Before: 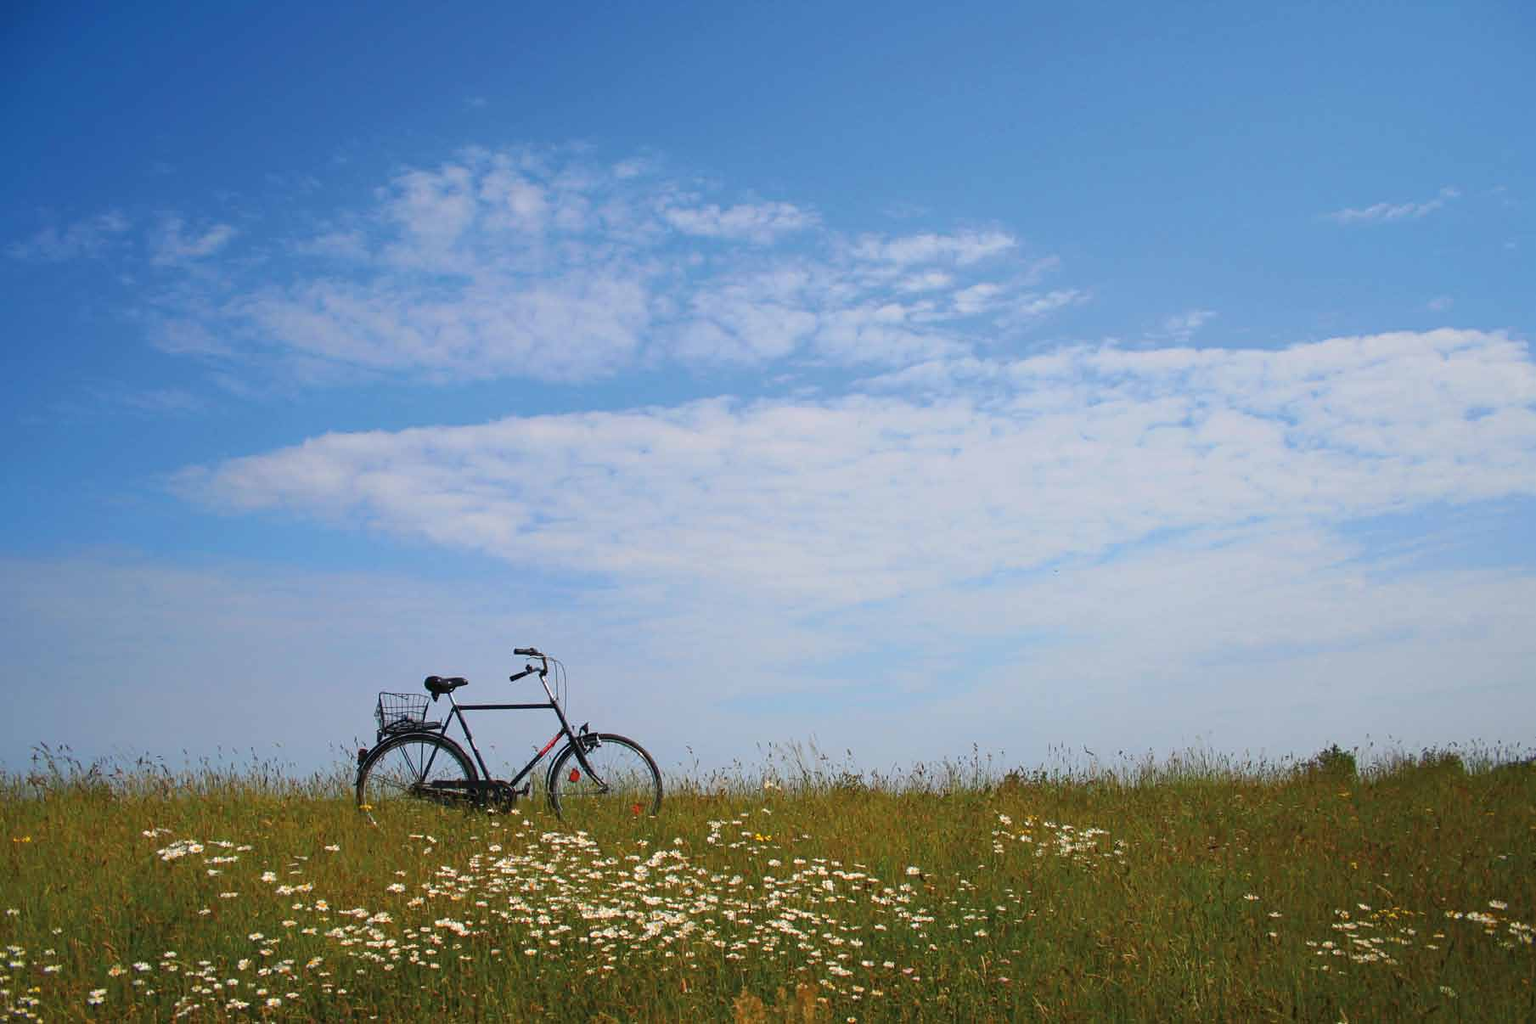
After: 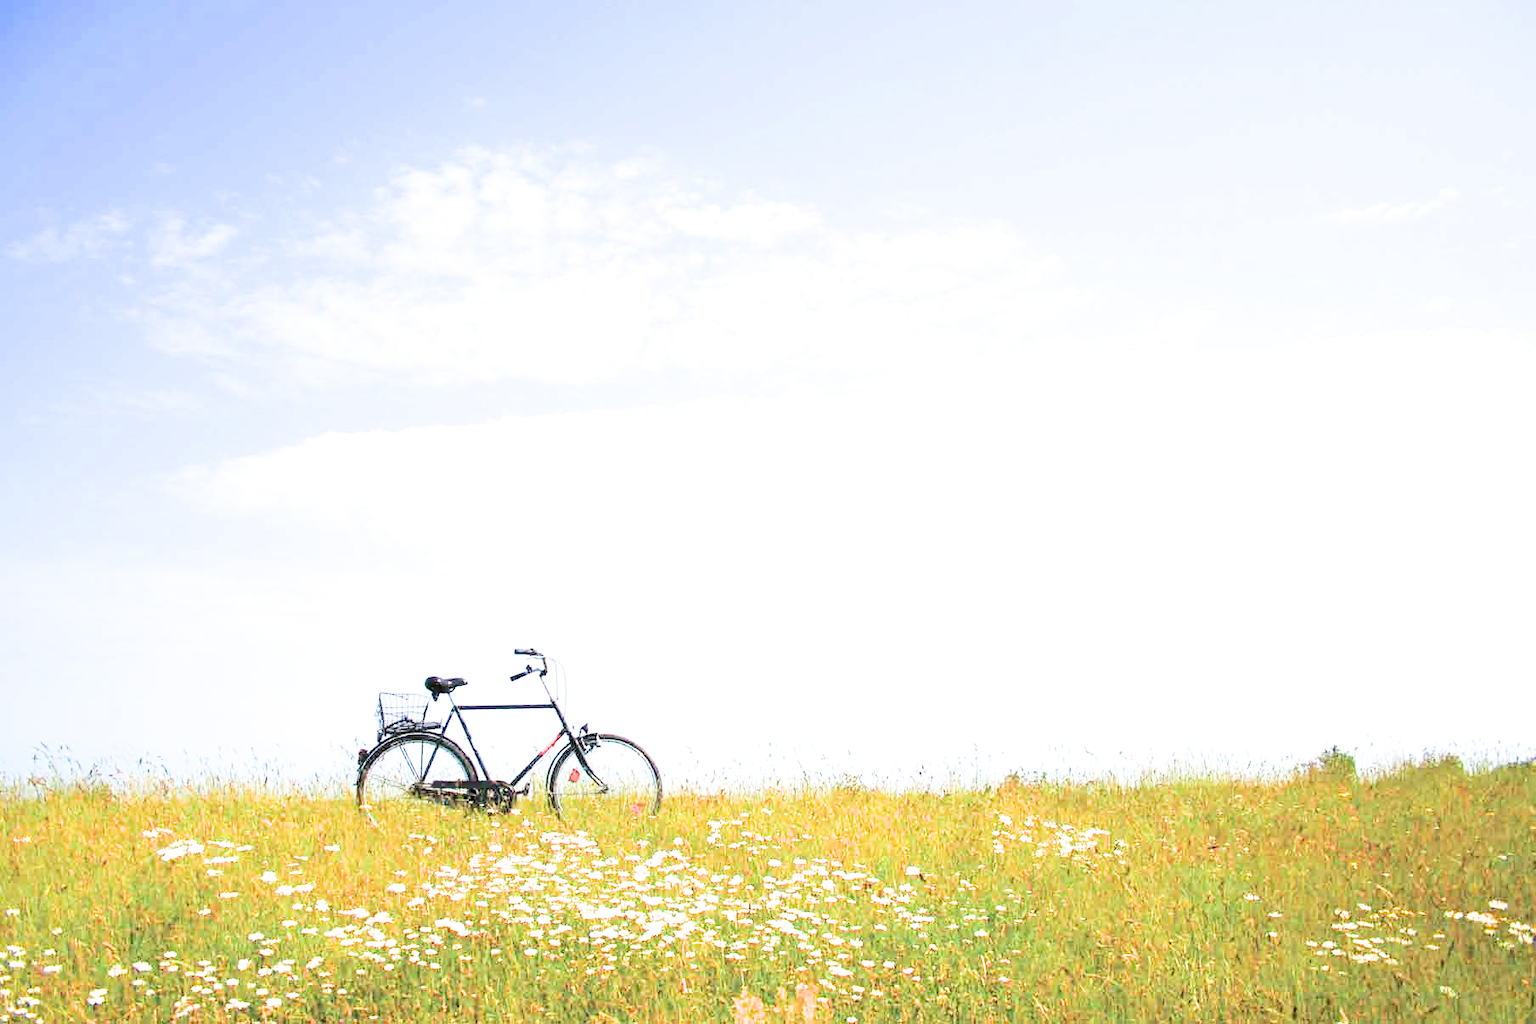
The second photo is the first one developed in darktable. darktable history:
filmic rgb: black relative exposure -5 EV, hardness 2.88, contrast 1.3, highlights saturation mix -30%
exposure: exposure 3 EV, compensate highlight preservation false
